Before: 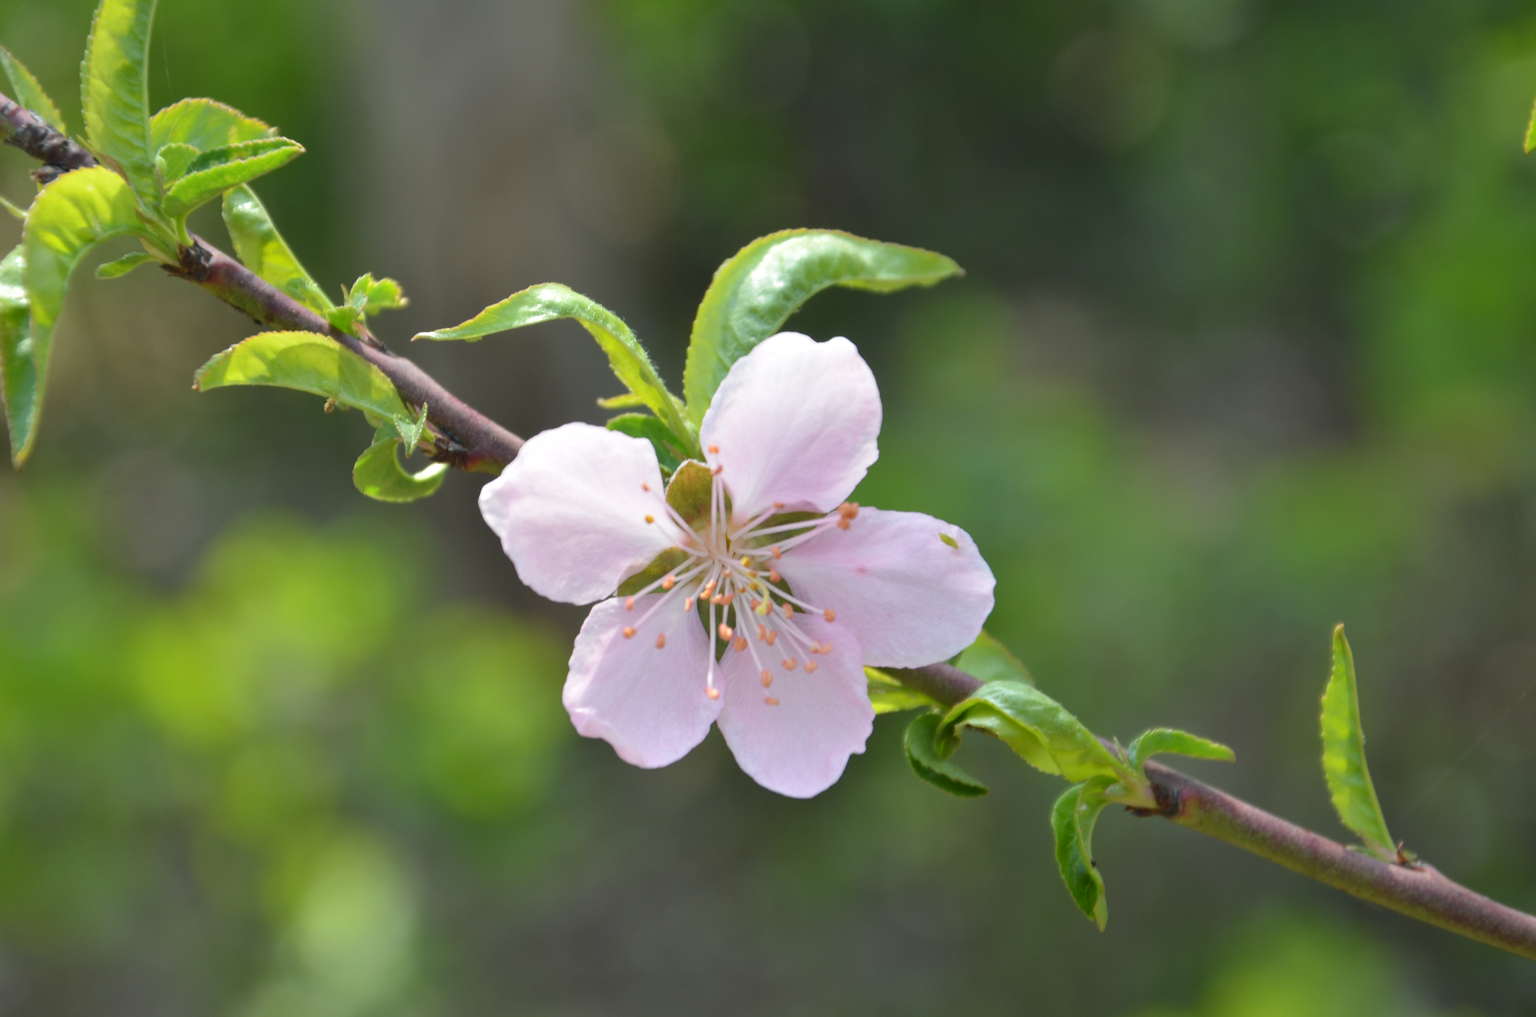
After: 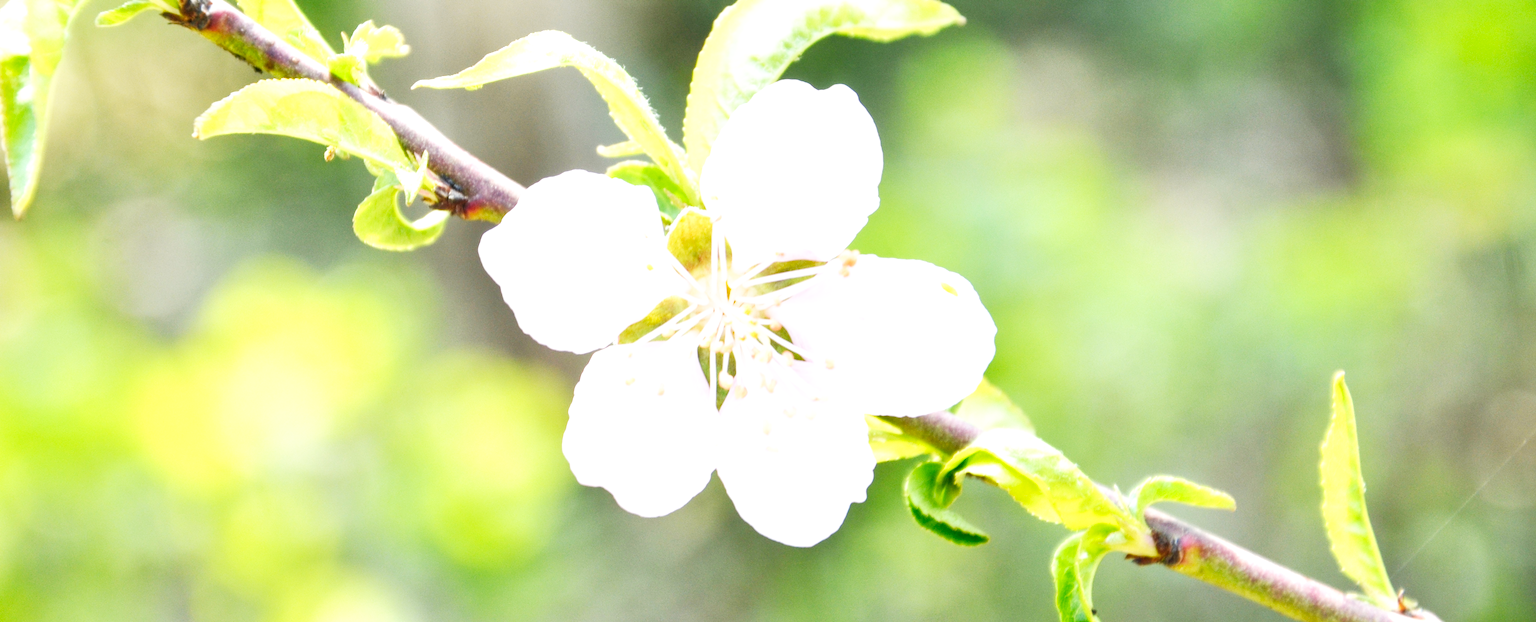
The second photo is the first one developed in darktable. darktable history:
exposure: black level correction 0.001, exposure 1.116 EV, compensate exposure bias true, compensate highlight preservation false
crop and rotate: top 24.826%, bottom 14.007%
local contrast: on, module defaults
base curve: curves: ch0 [(0, 0) (0.007, 0.004) (0.027, 0.03) (0.046, 0.07) (0.207, 0.54) (0.442, 0.872) (0.673, 0.972) (1, 1)], preserve colors none
